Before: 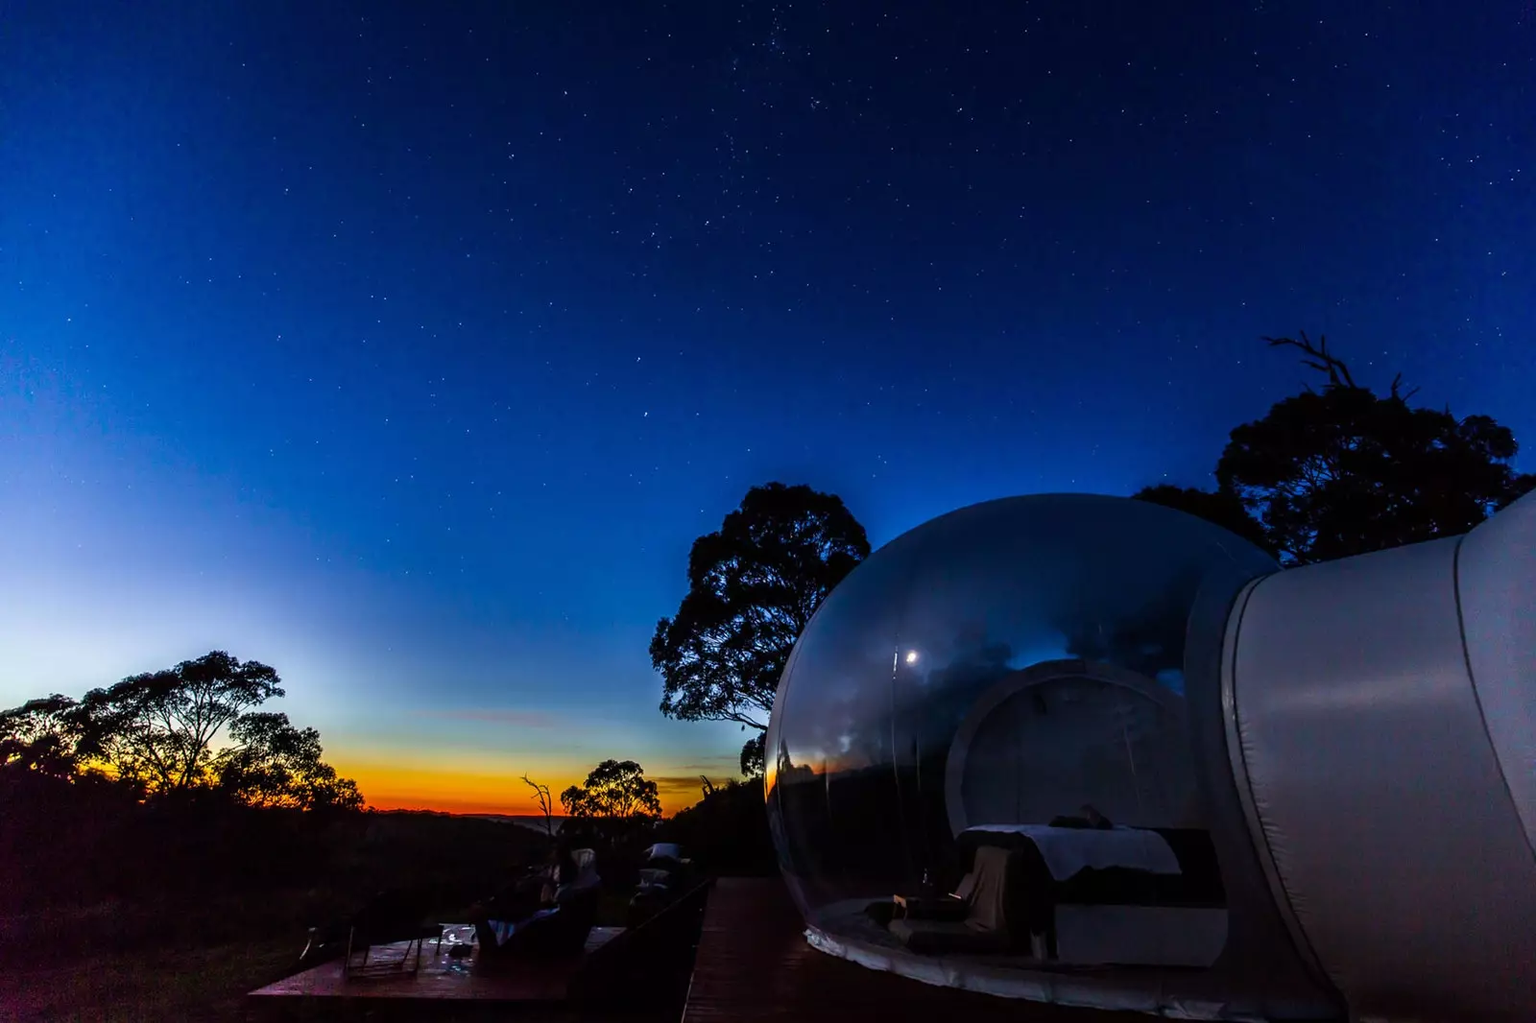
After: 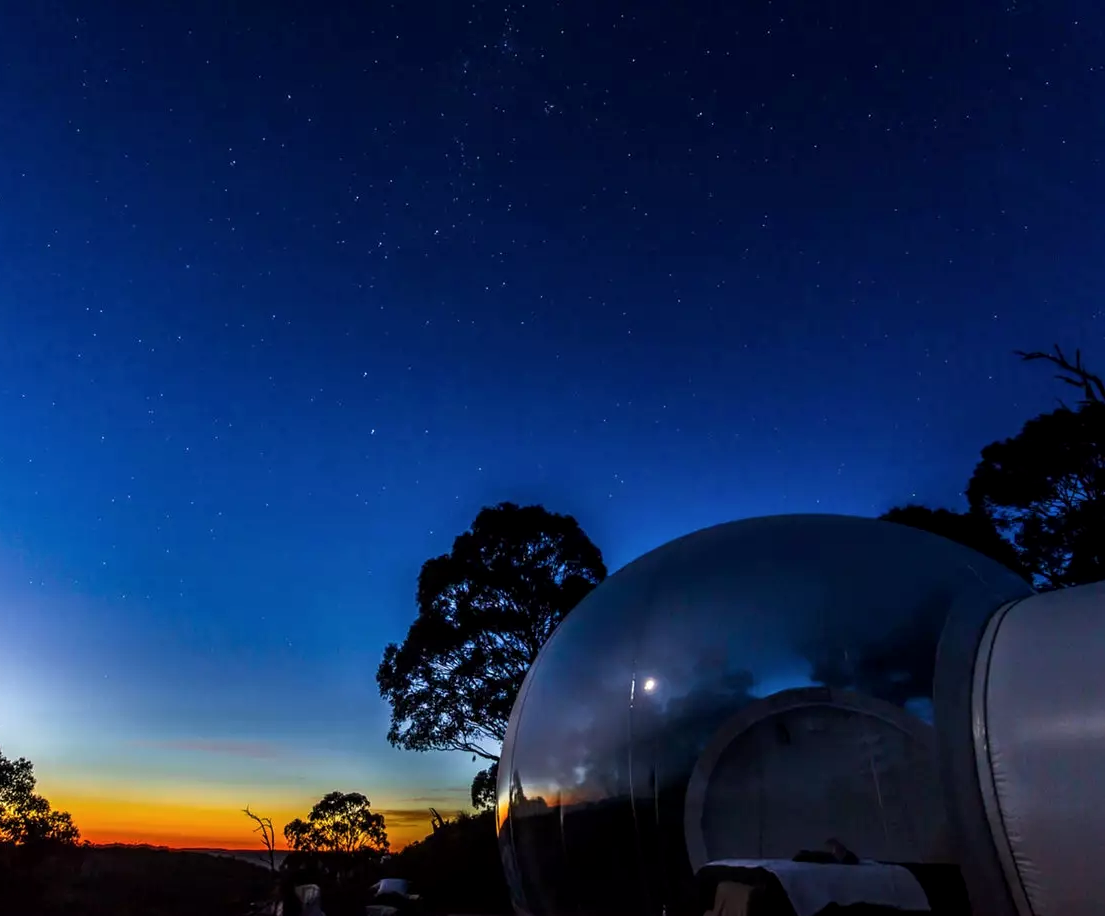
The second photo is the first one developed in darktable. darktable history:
crop: left 18.782%, right 12.143%, bottom 14.042%
local contrast: highlights 105%, shadows 97%, detail 120%, midtone range 0.2
